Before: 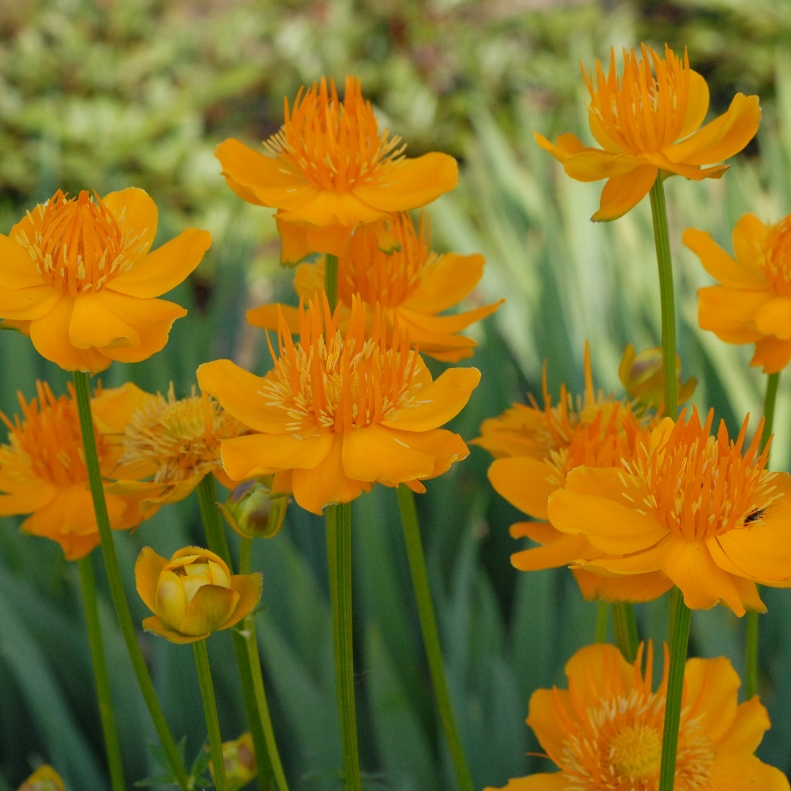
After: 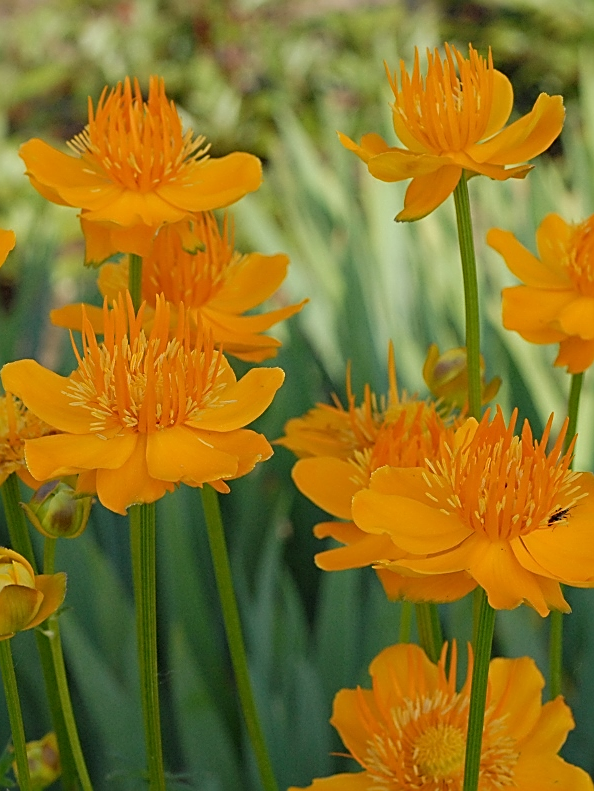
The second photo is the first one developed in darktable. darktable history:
sharpen: amount 0.892
crop and rotate: left 24.79%
